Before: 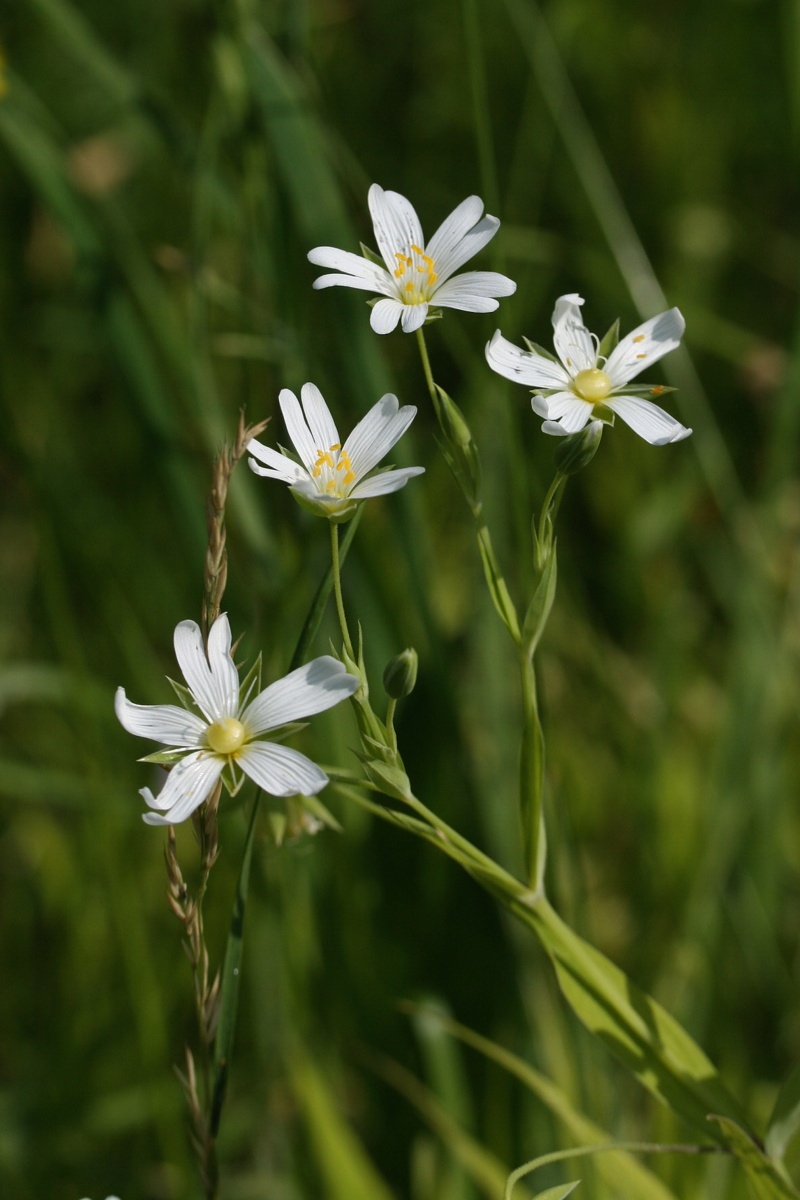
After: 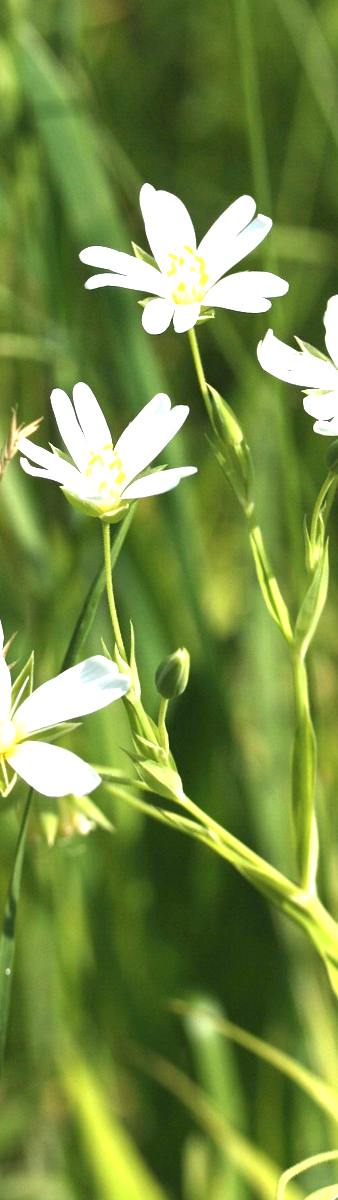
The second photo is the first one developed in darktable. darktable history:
tone equalizer: on, module defaults
exposure: black level correction 0, exposure 2.139 EV, compensate highlight preservation false
contrast brightness saturation: contrast 0.006, saturation -0.052
crop: left 28.549%, right 29.187%
